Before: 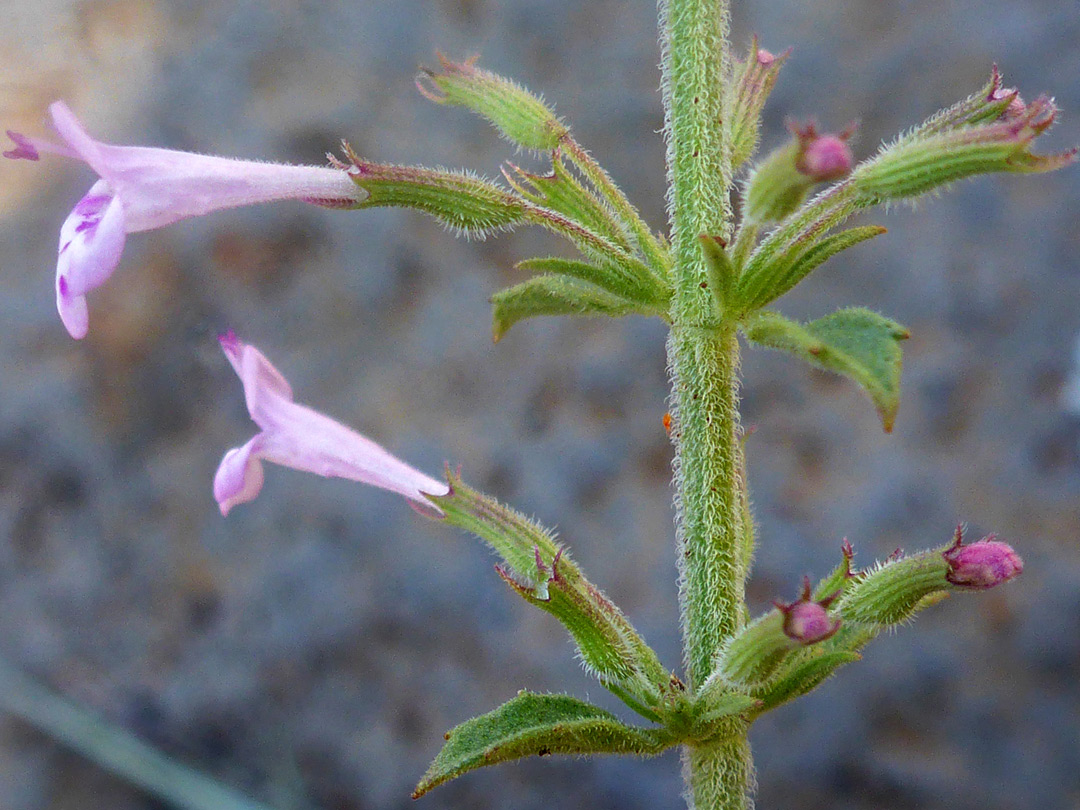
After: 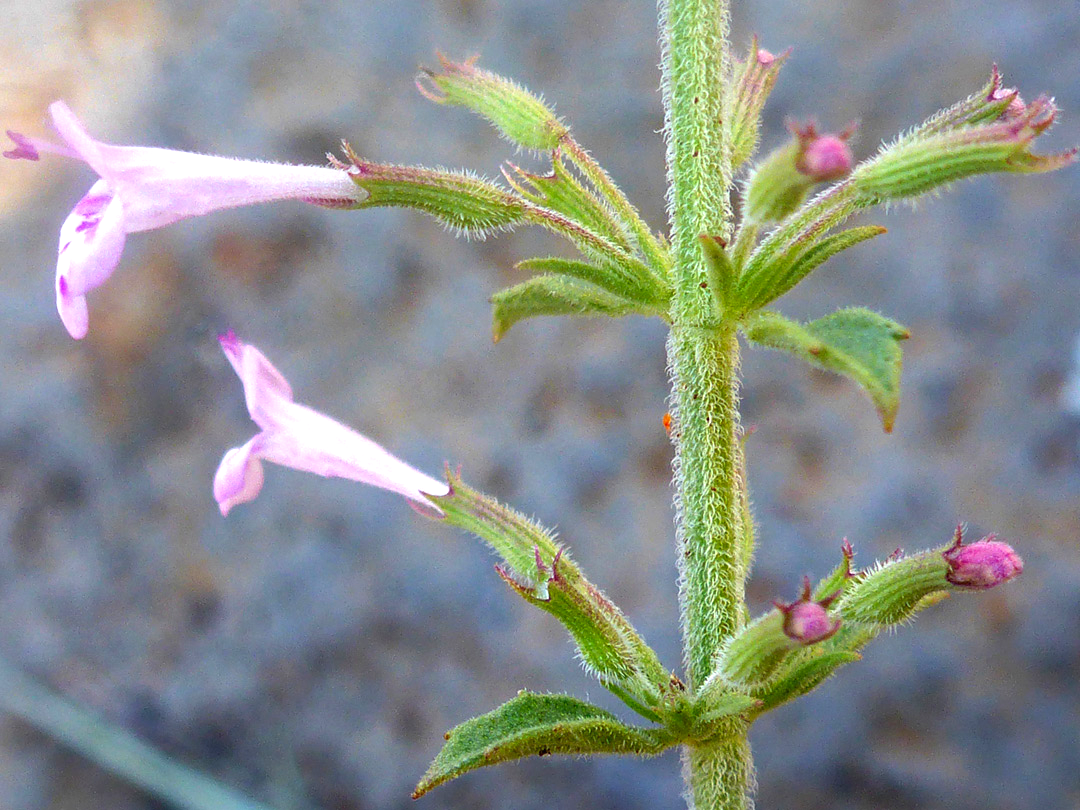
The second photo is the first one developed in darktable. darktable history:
contrast brightness saturation: contrast -0.021, brightness -0.009, saturation 0.044
exposure: exposure 0.698 EV, compensate highlight preservation false
